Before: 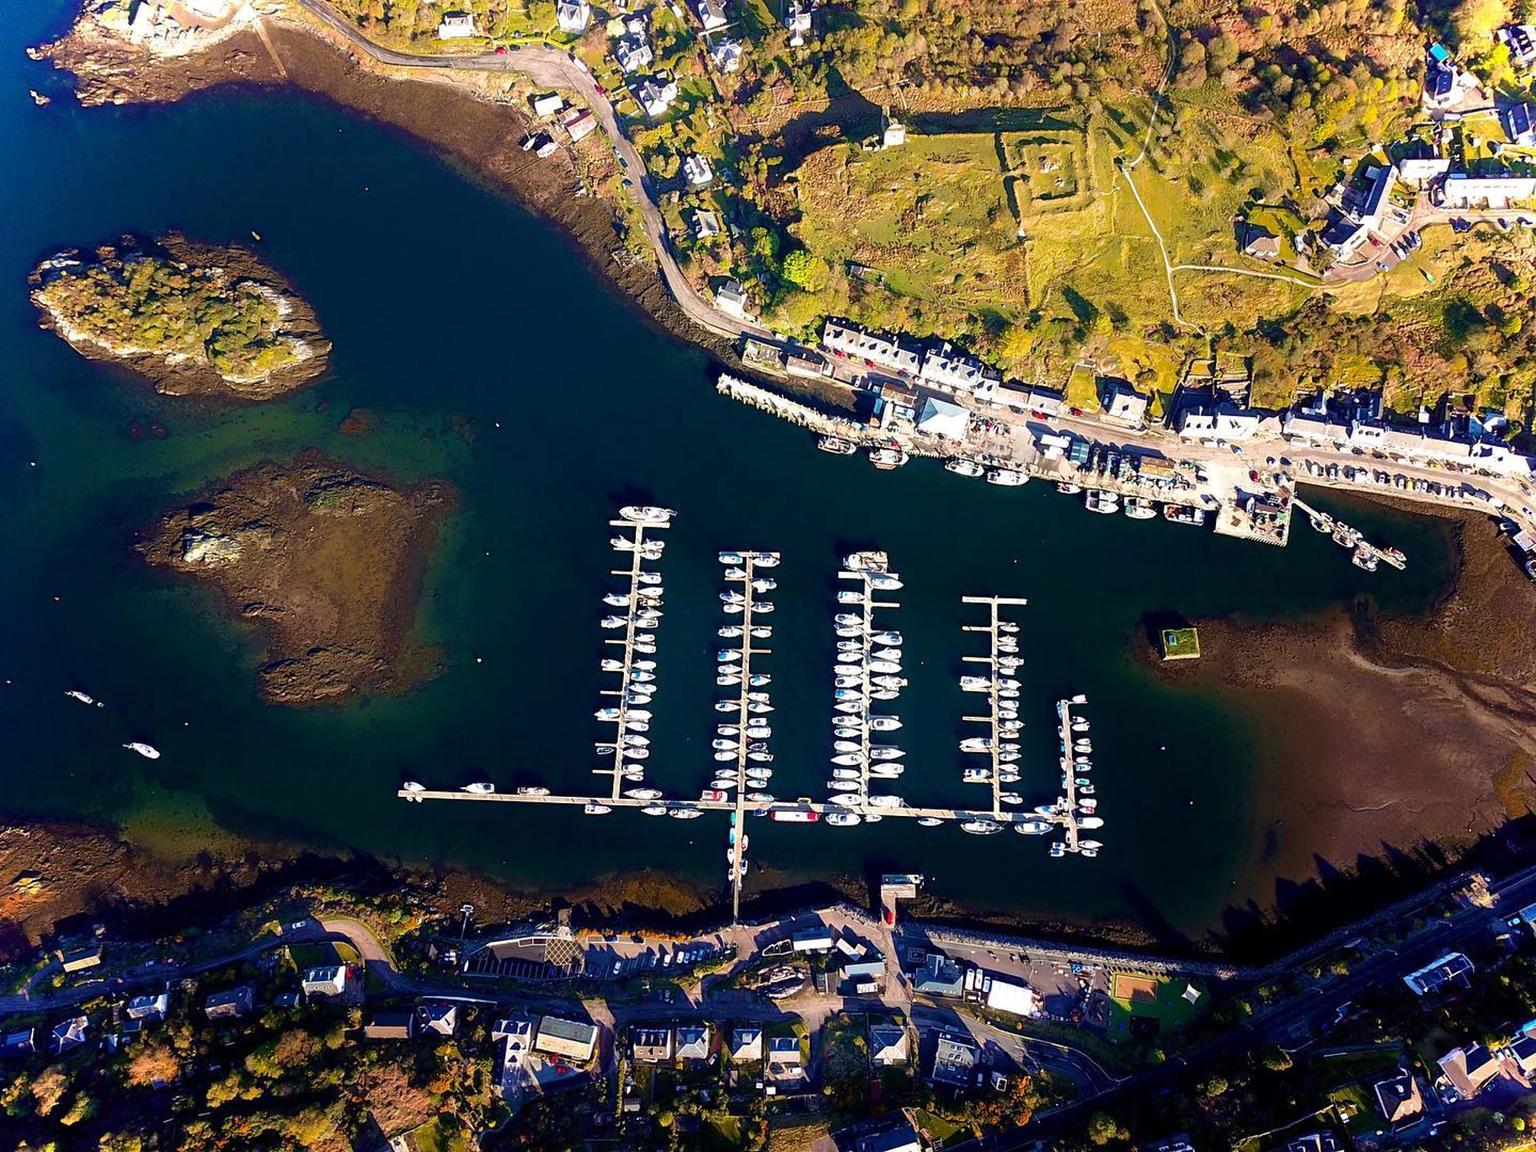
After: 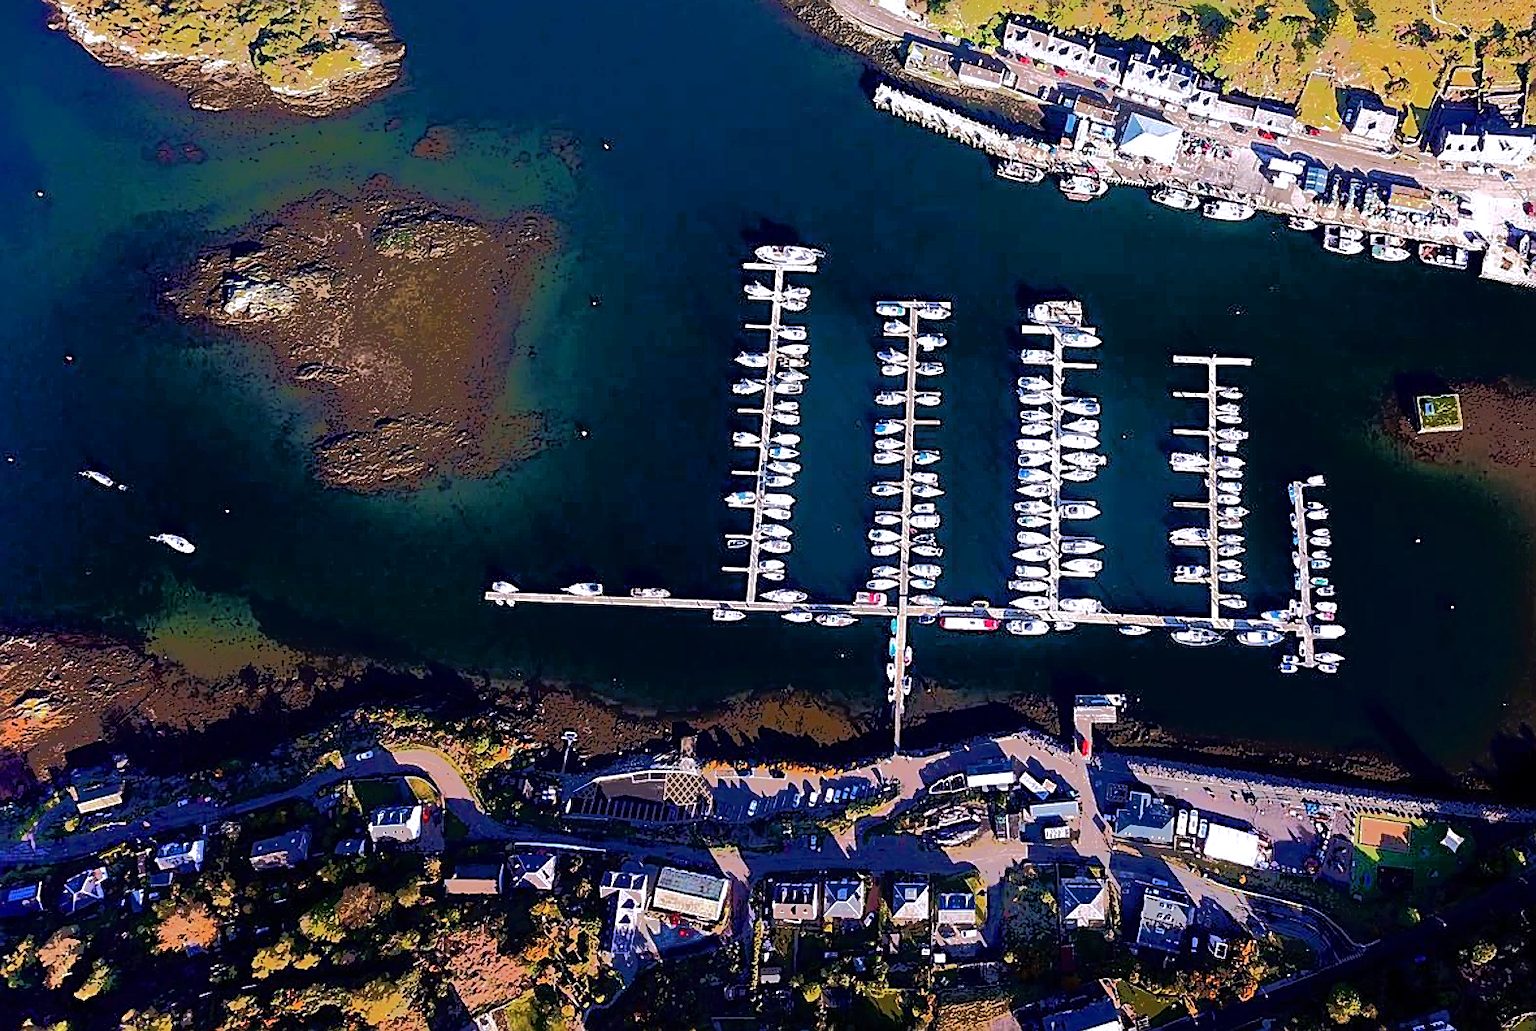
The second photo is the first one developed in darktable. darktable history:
tone equalizer: -7 EV -0.658 EV, -6 EV 1.02 EV, -5 EV -0.429 EV, -4 EV 0.422 EV, -3 EV 0.411 EV, -2 EV 0.155 EV, -1 EV -0.154 EV, +0 EV -0.414 EV, edges refinement/feathering 500, mask exposure compensation -1.57 EV, preserve details no
color calibration: illuminant as shot in camera, x 0.363, y 0.385, temperature 4539.34 K
sharpen: on, module defaults
crop: top 26.487%, right 17.958%
